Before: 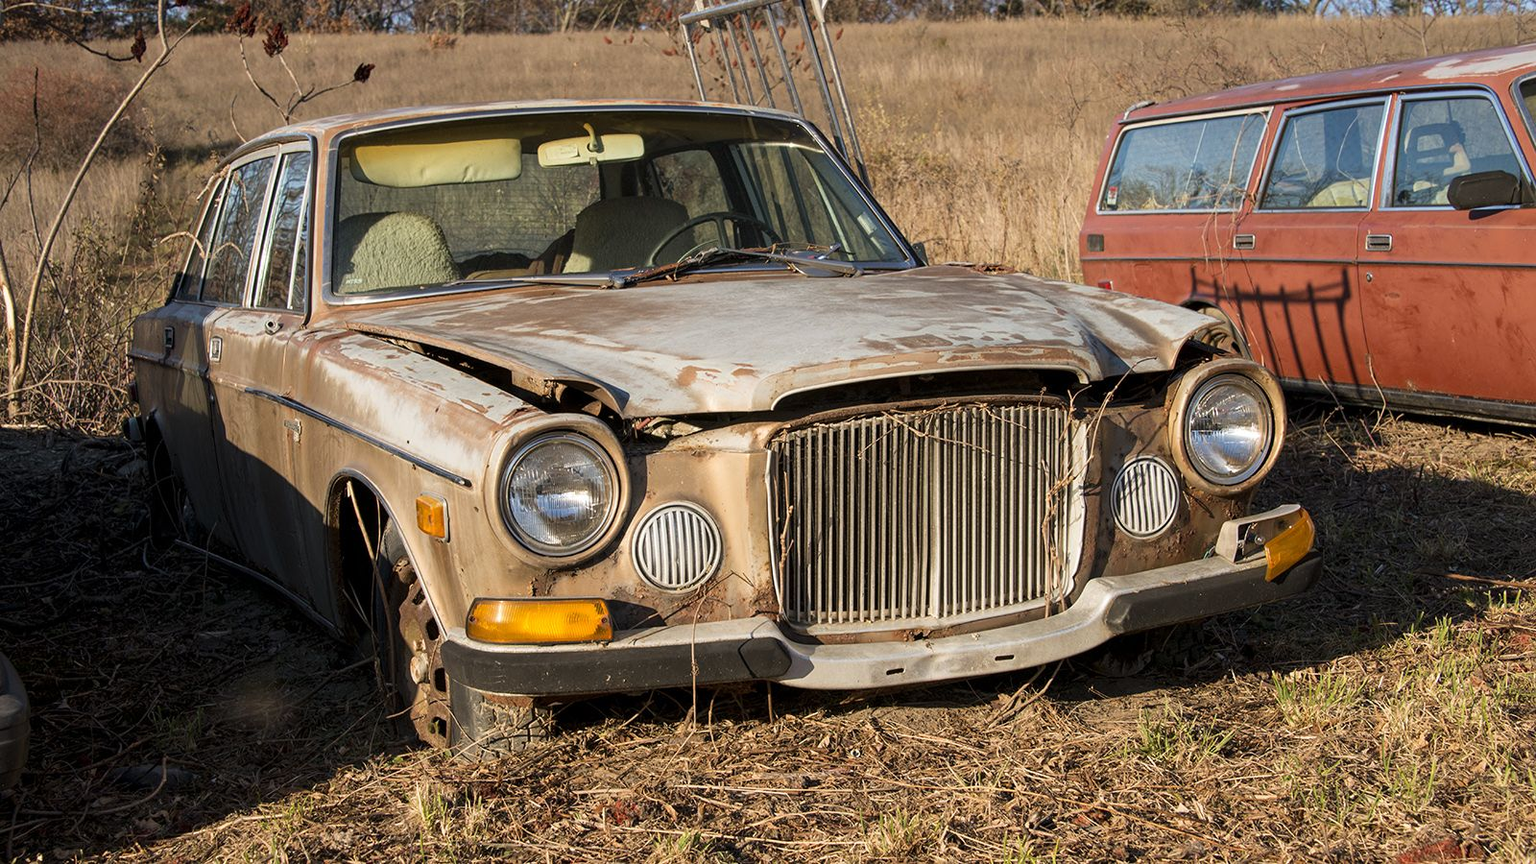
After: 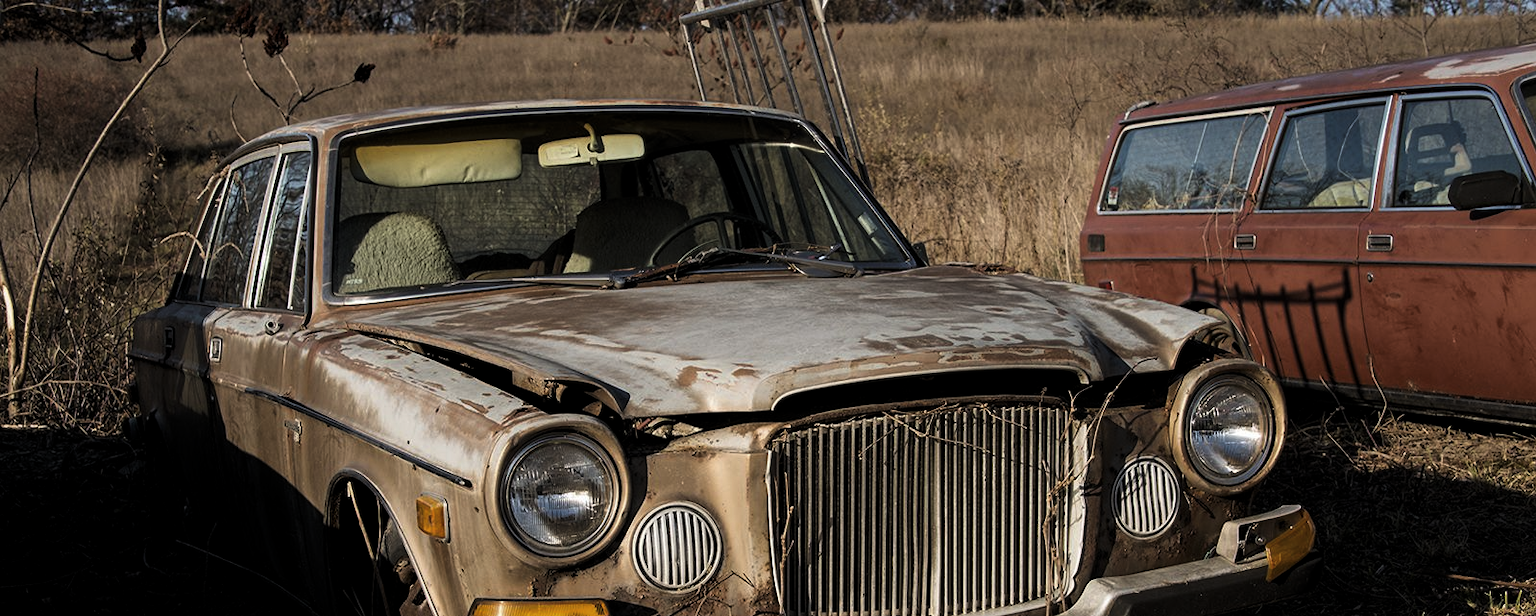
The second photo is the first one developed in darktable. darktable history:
levels: mode automatic, black 8.58%, gray 59.42%, levels [0, 0.445, 1]
crop: bottom 28.576%
